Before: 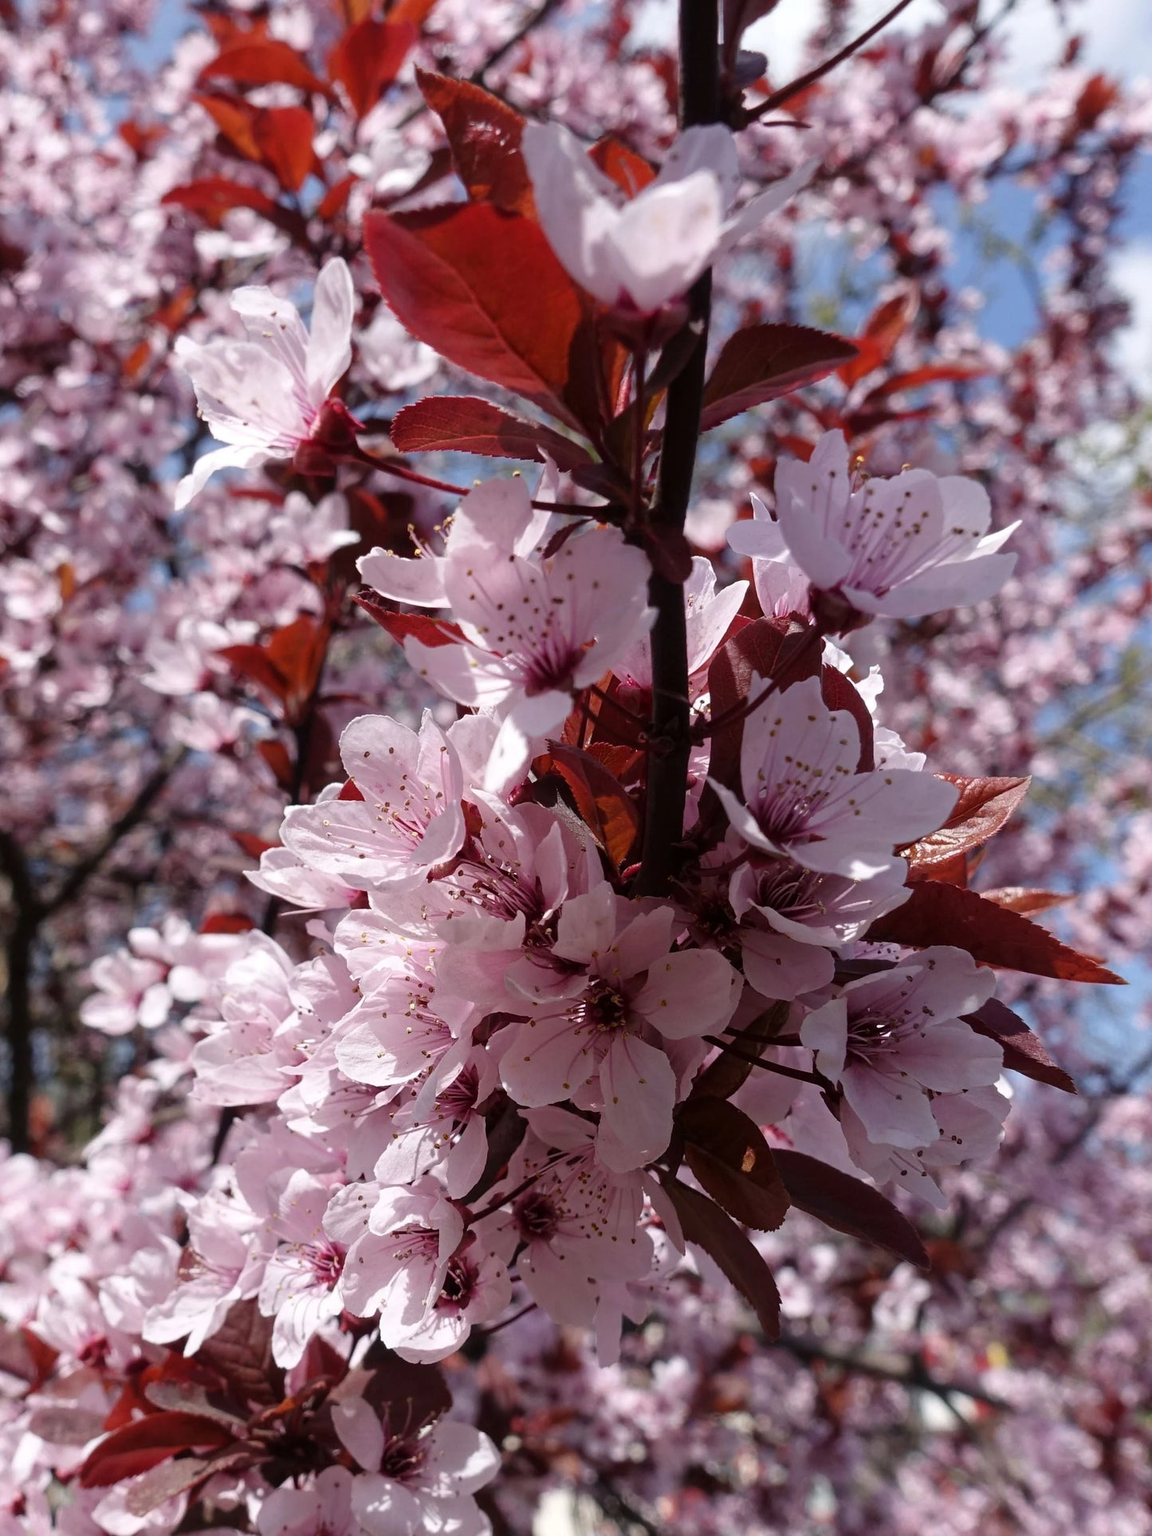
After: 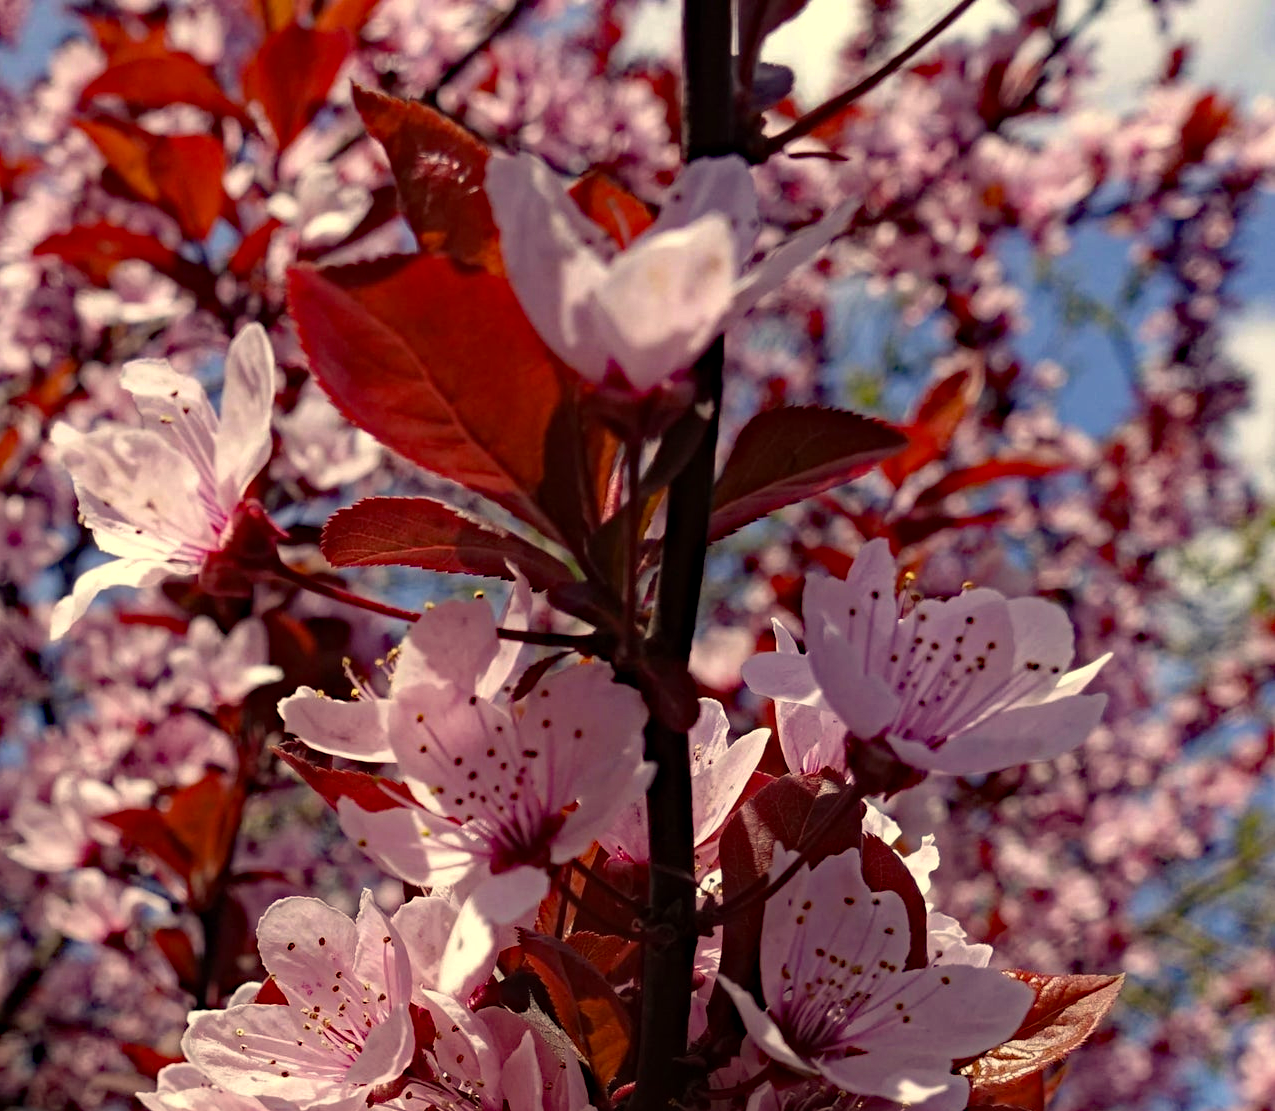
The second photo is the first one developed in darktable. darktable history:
crop and rotate: left 11.751%, bottom 42.299%
haze removal: strength 0.524, distance 0.925, compatibility mode true, adaptive false
color correction: highlights a* 2.3, highlights b* 22.6
